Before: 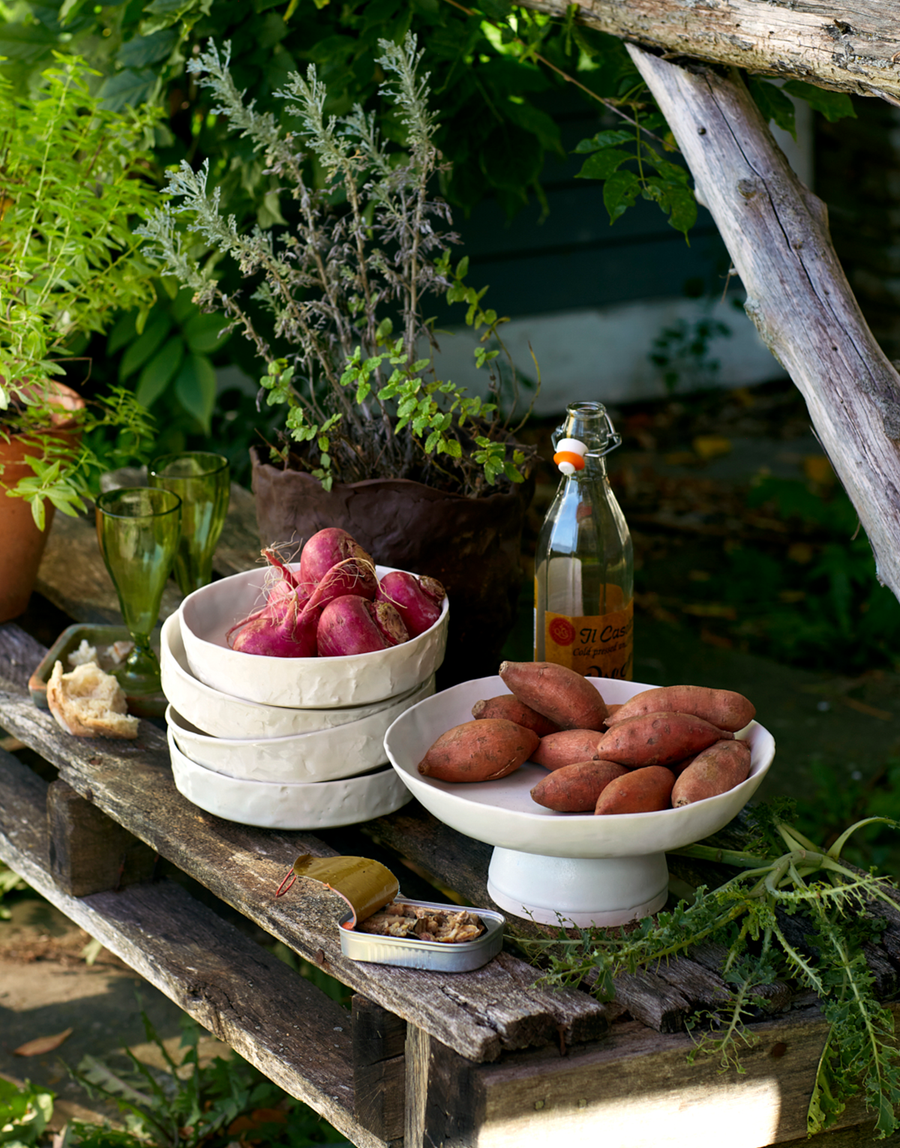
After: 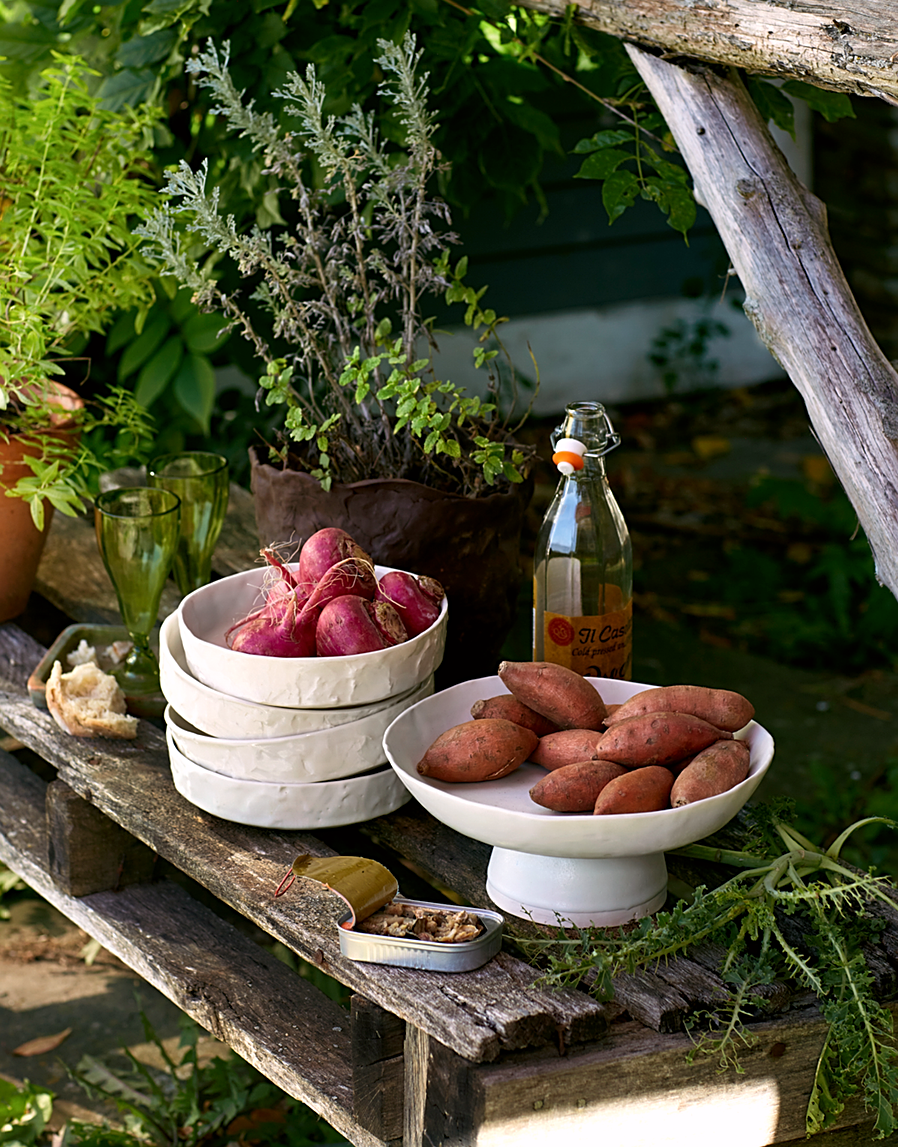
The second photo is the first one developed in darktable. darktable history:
sharpen: on, module defaults
color correction: highlights a* 3.12, highlights b* -1.55, shadows a* -0.101, shadows b* 2.52, saturation 0.98
crop and rotate: left 0.126%
